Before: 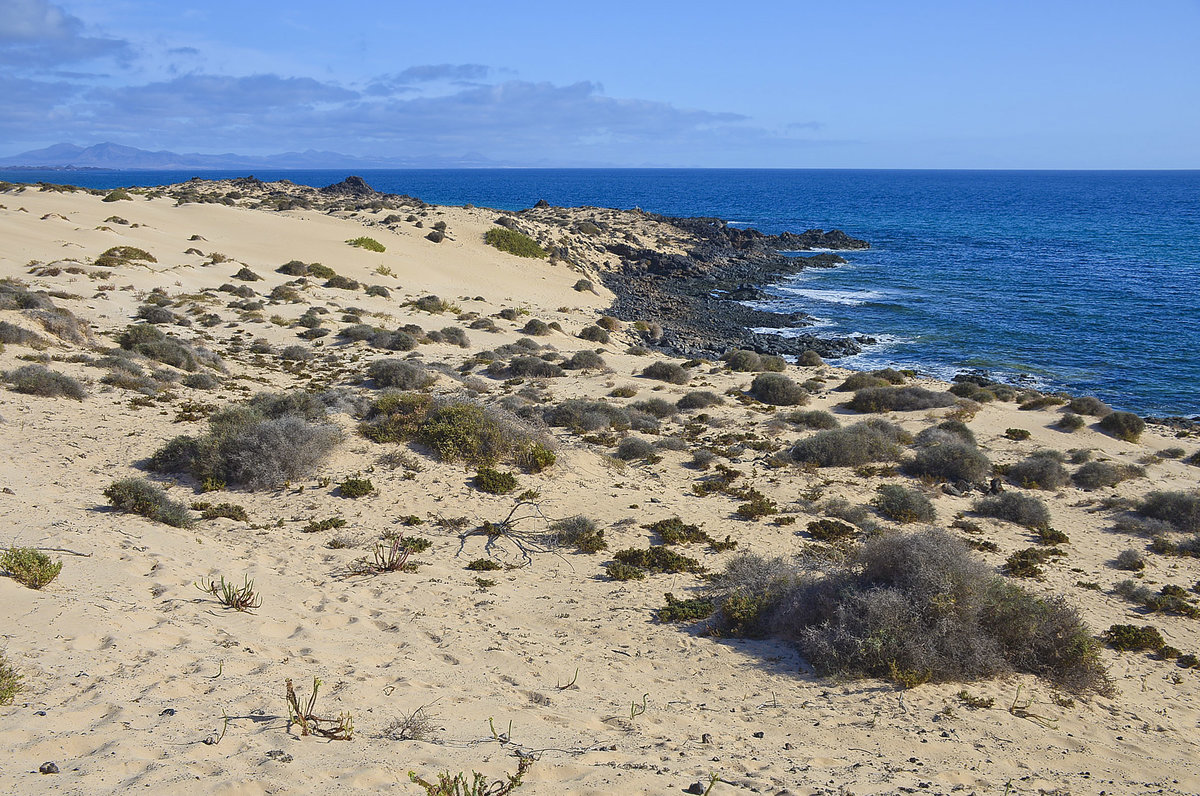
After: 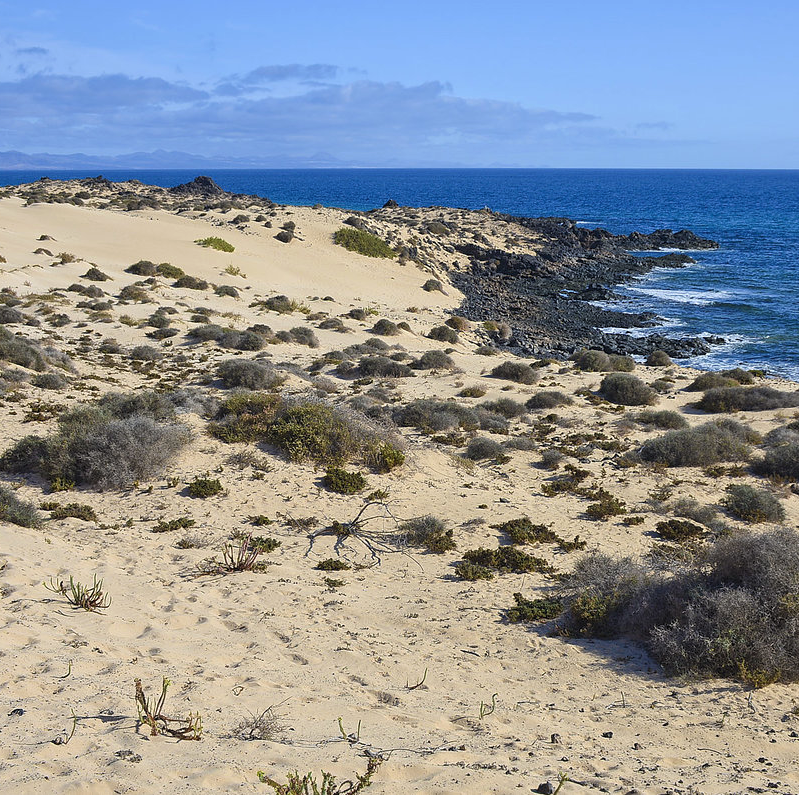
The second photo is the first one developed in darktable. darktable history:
crop and rotate: left 12.648%, right 20.685%
levels: levels [0.031, 0.5, 0.969]
